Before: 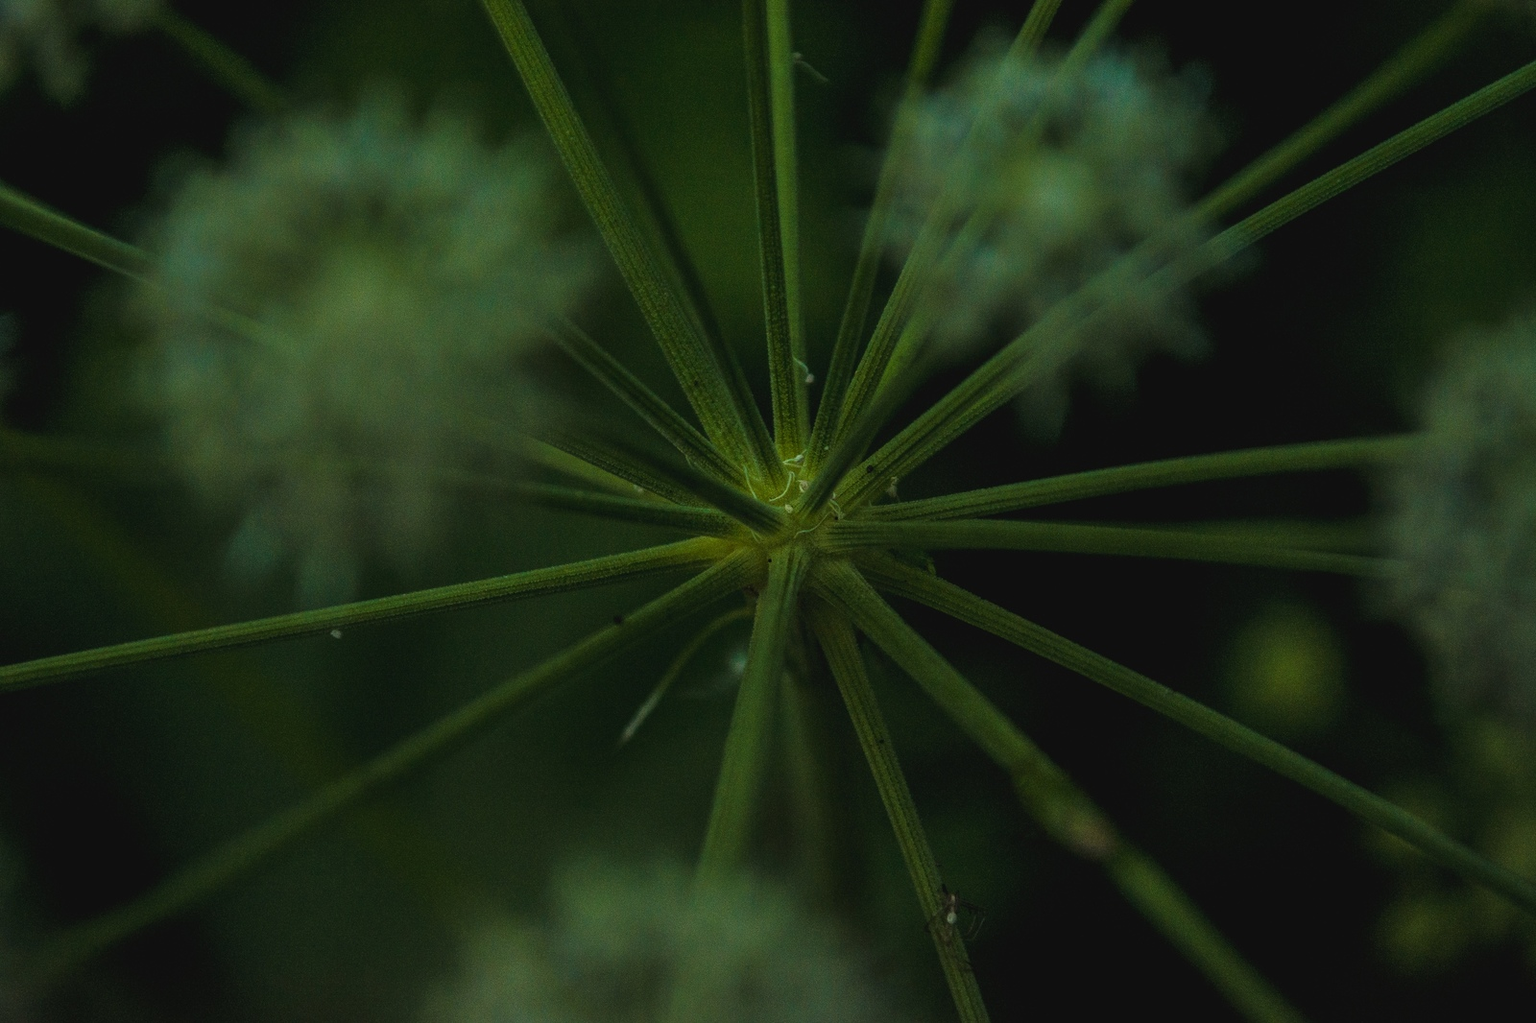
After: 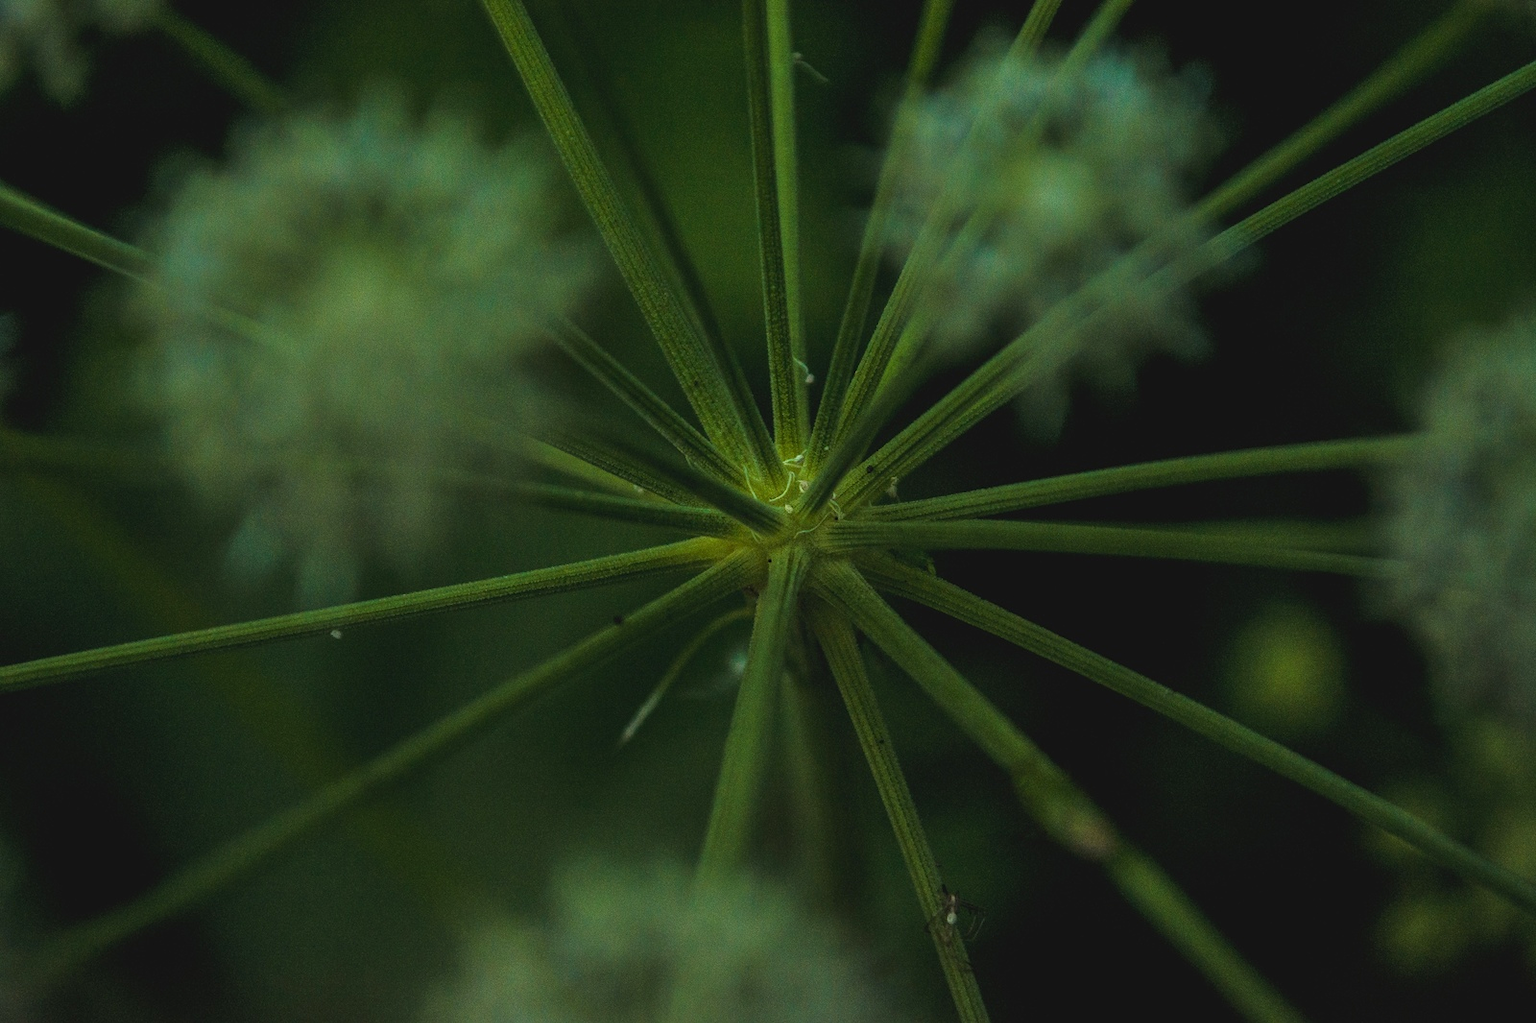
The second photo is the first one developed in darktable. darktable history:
exposure: exposure 0.558 EV, compensate exposure bias true, compensate highlight preservation false
